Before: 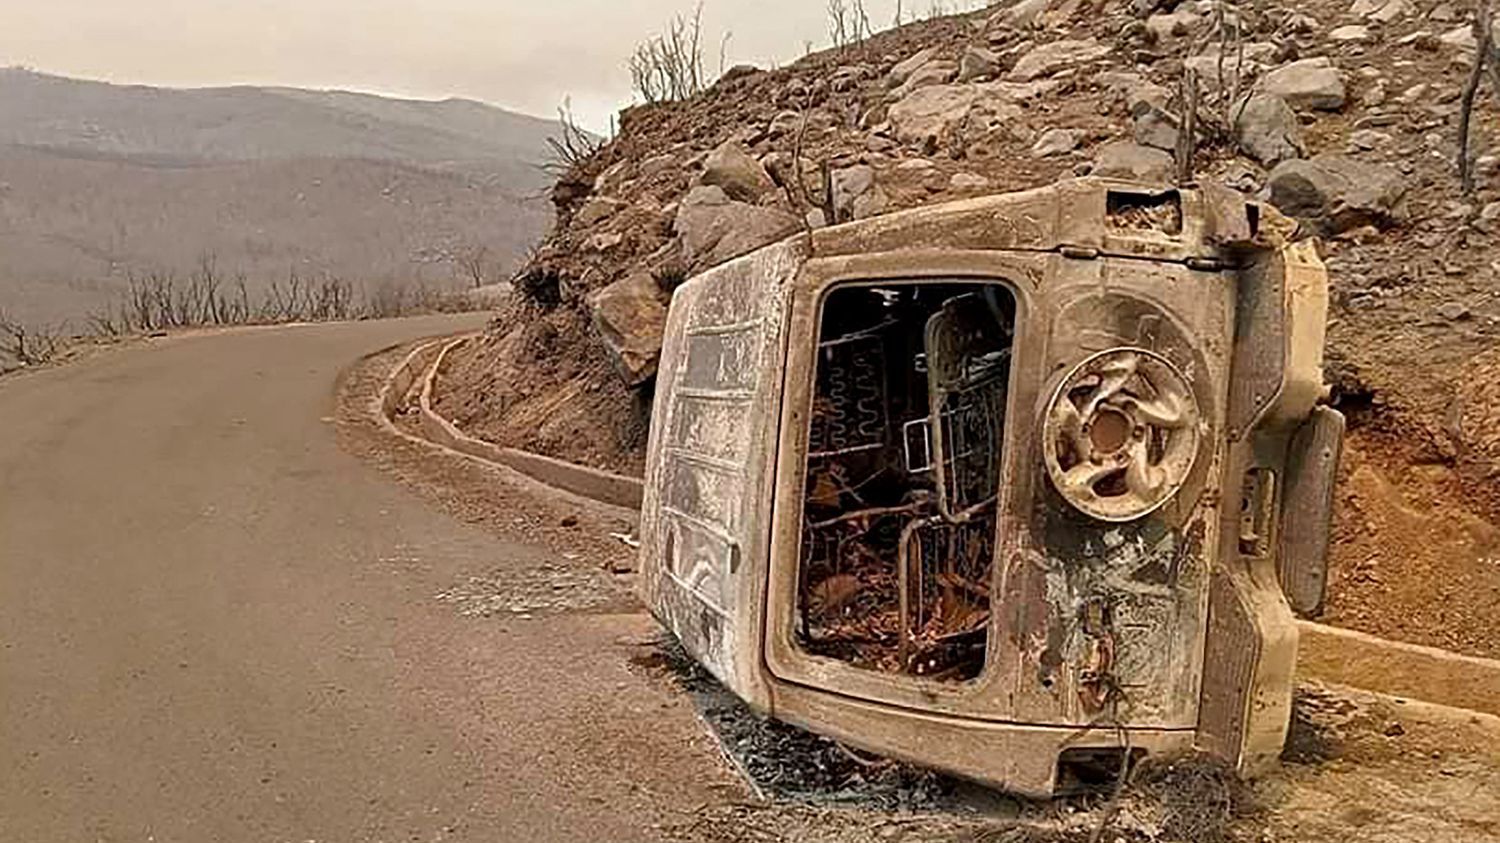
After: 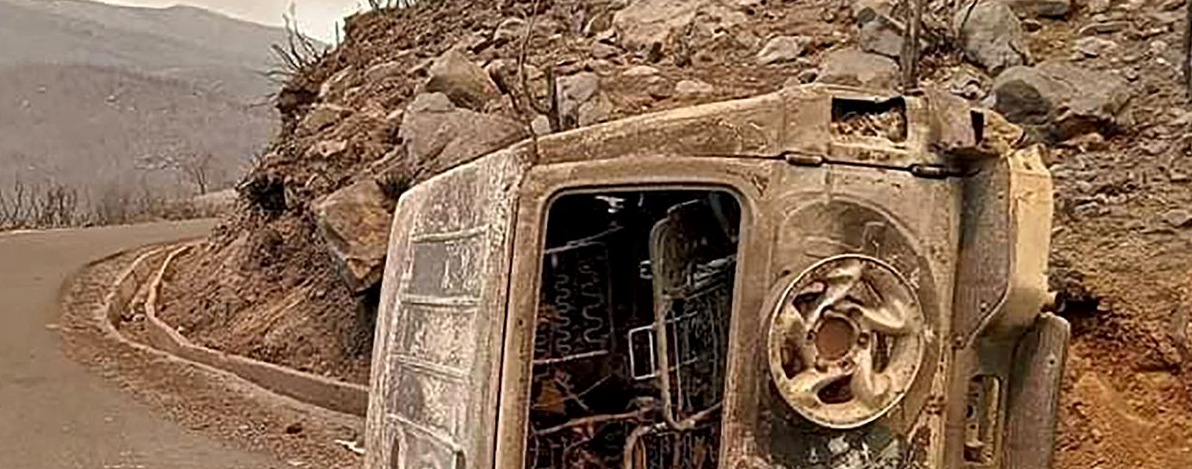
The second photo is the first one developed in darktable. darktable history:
local contrast: mode bilateral grid, contrast 20, coarseness 50, detail 120%, midtone range 0.2
crop: left 18.38%, top 11.092%, right 2.134%, bottom 33.217%
